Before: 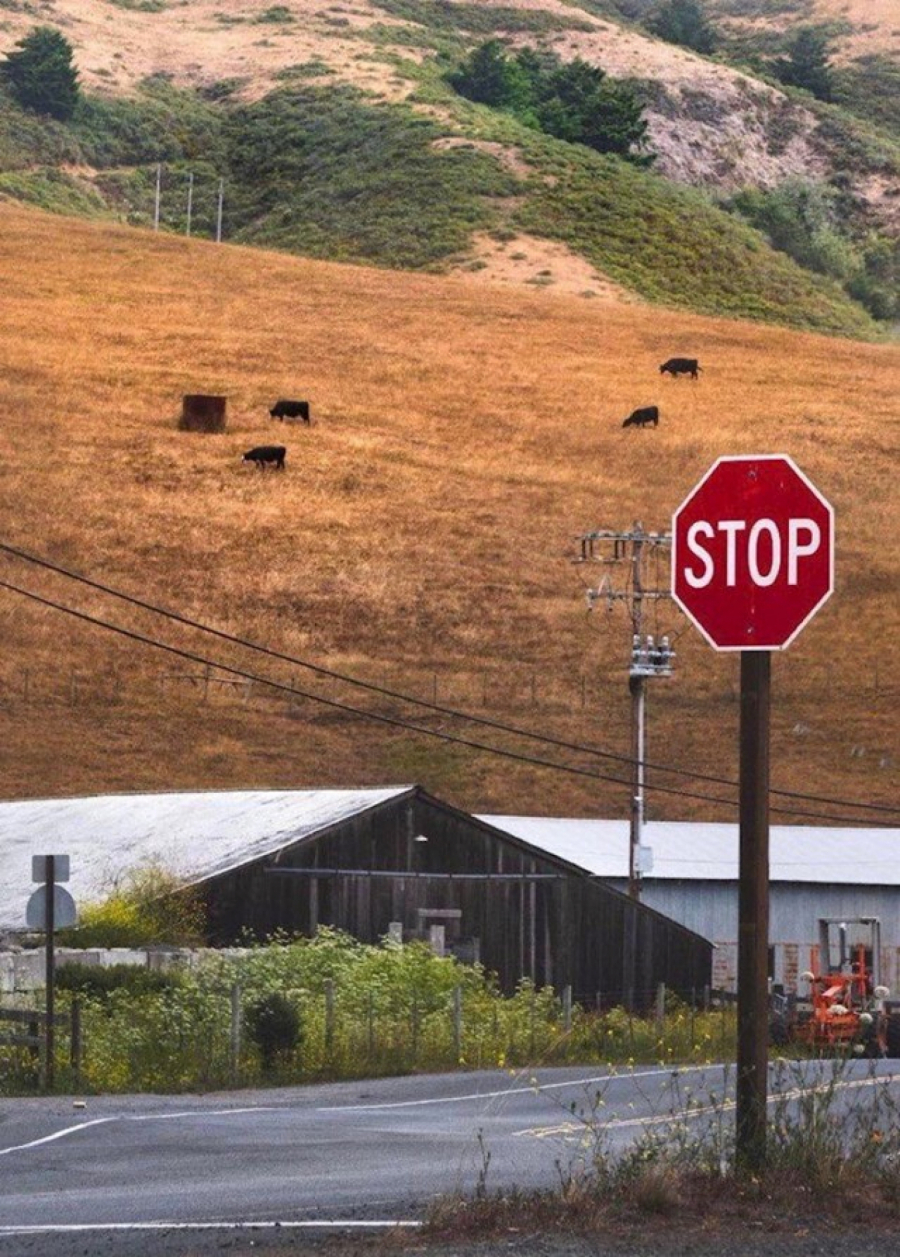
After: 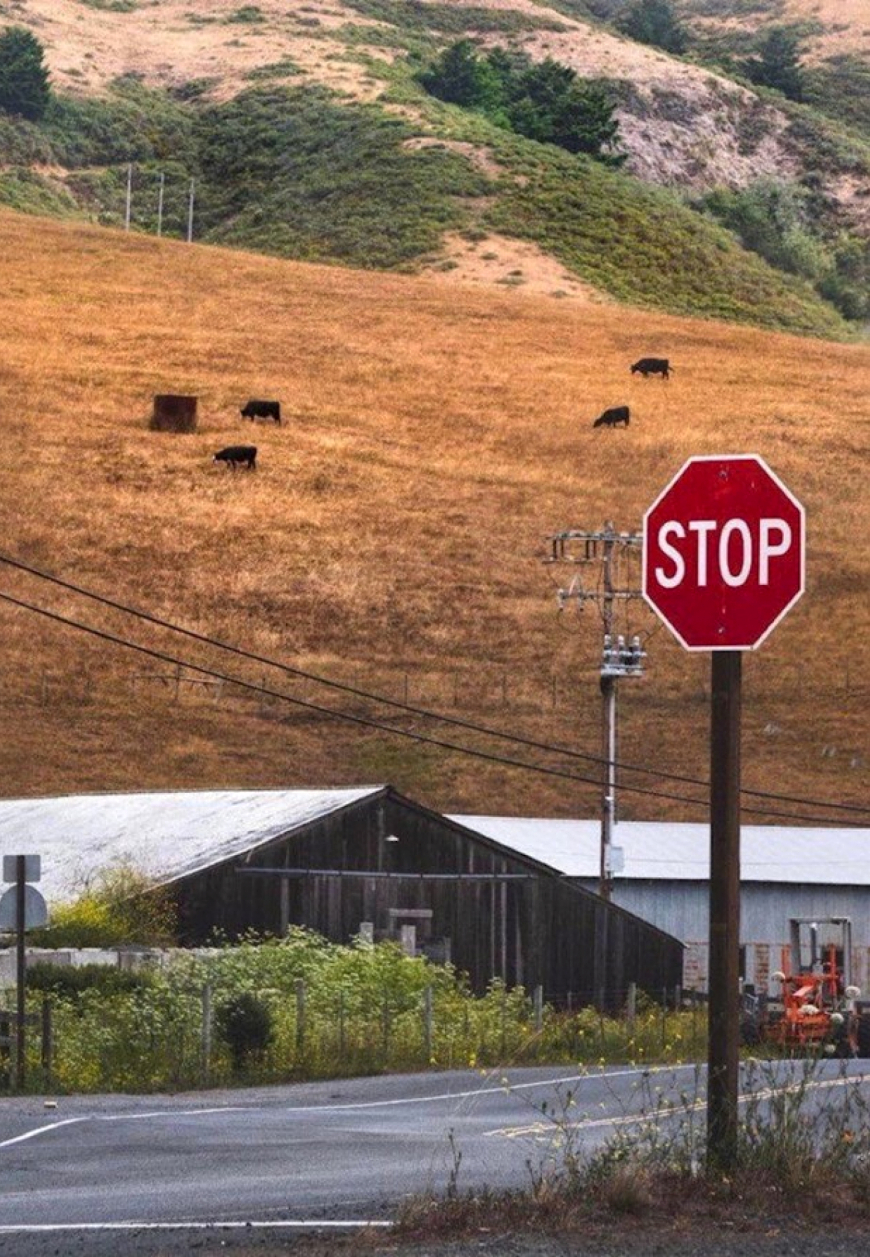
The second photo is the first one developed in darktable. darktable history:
crop and rotate: left 3.238%
local contrast: highlights 100%, shadows 100%, detail 120%, midtone range 0.2
